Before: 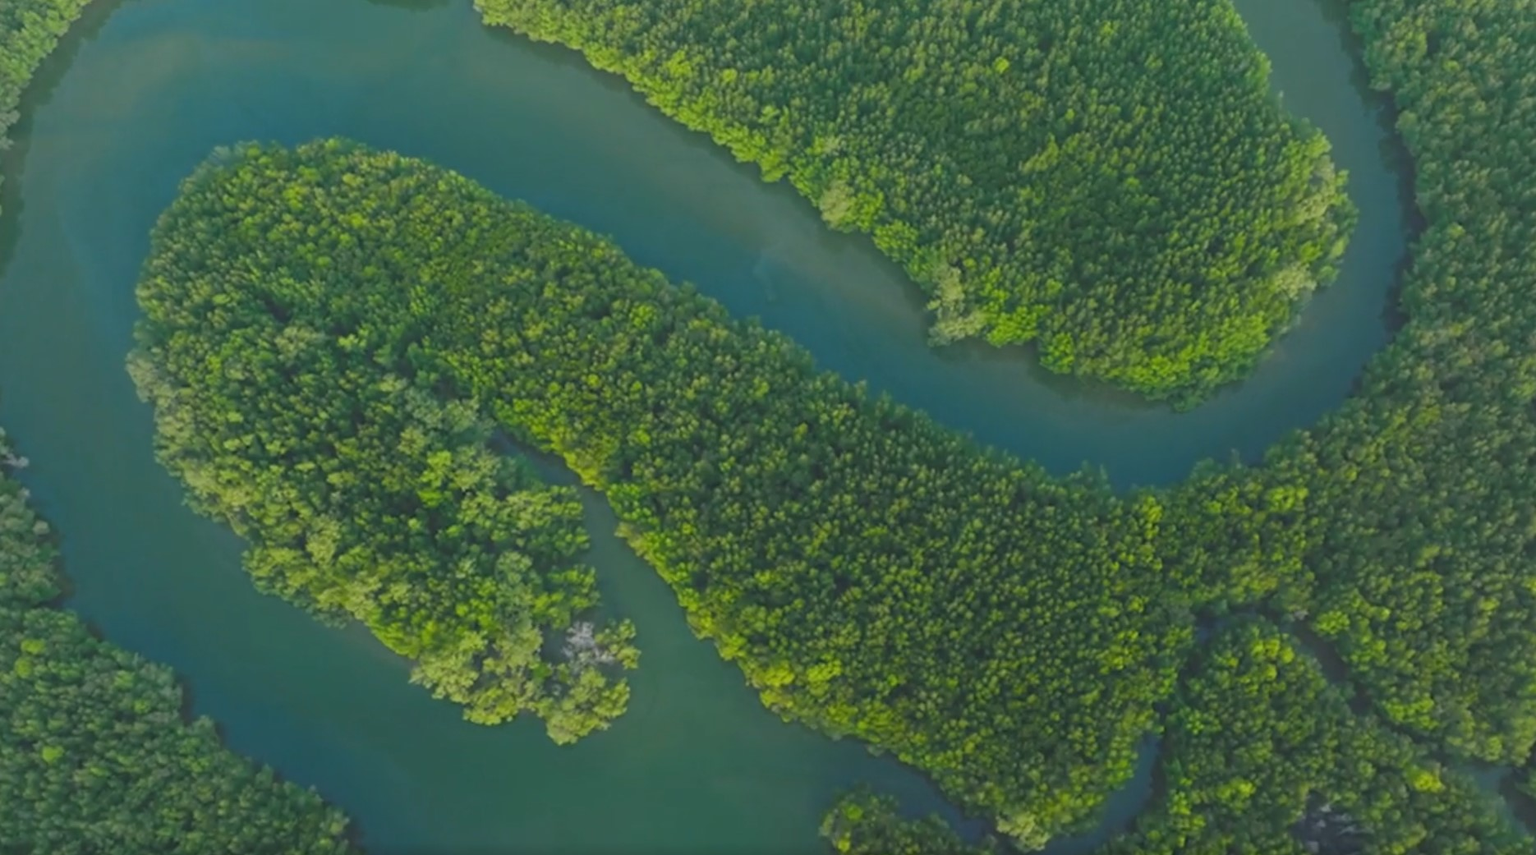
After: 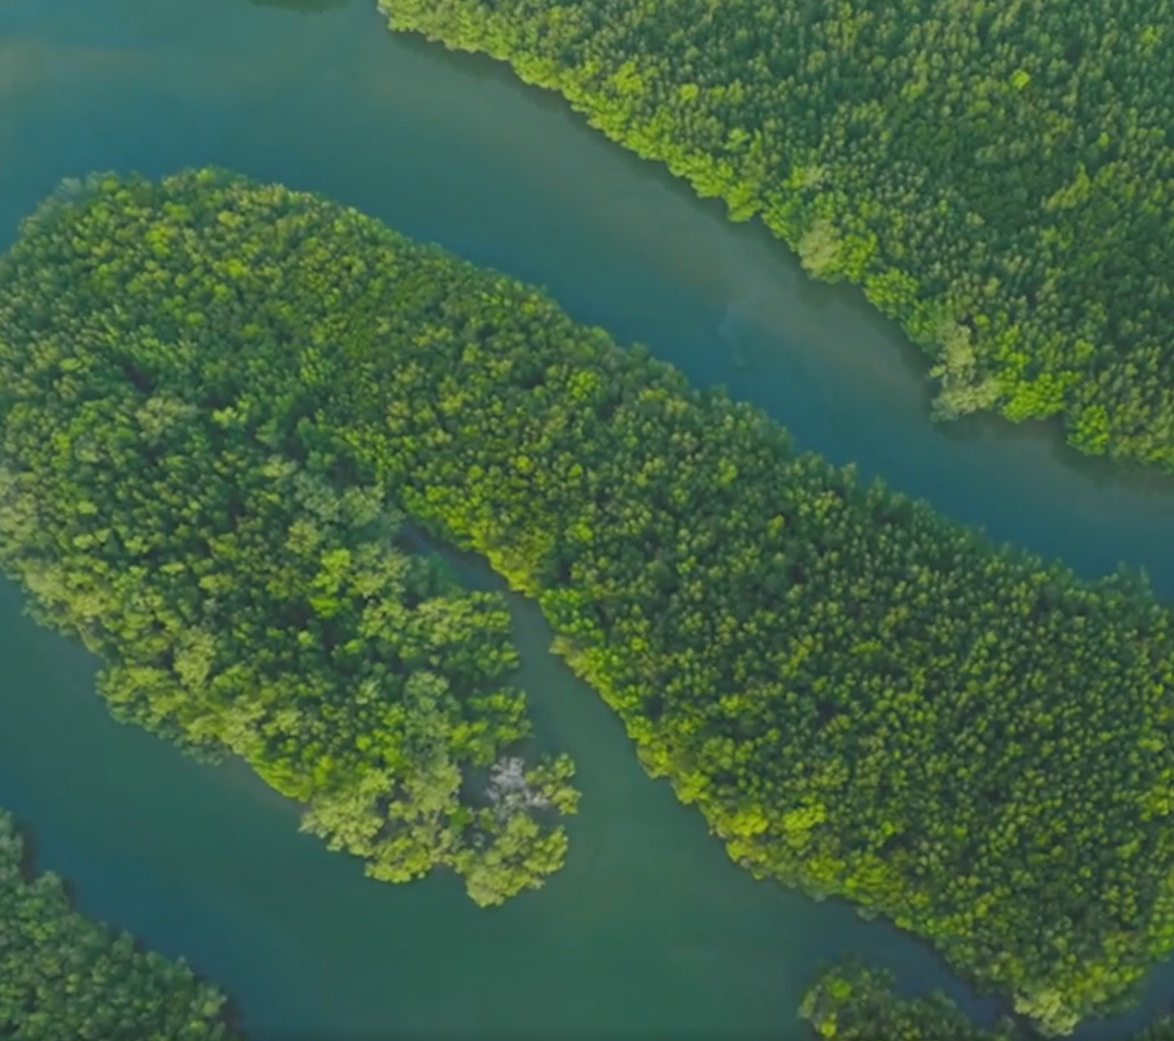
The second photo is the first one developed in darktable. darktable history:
crop: left 10.649%, right 26.52%
